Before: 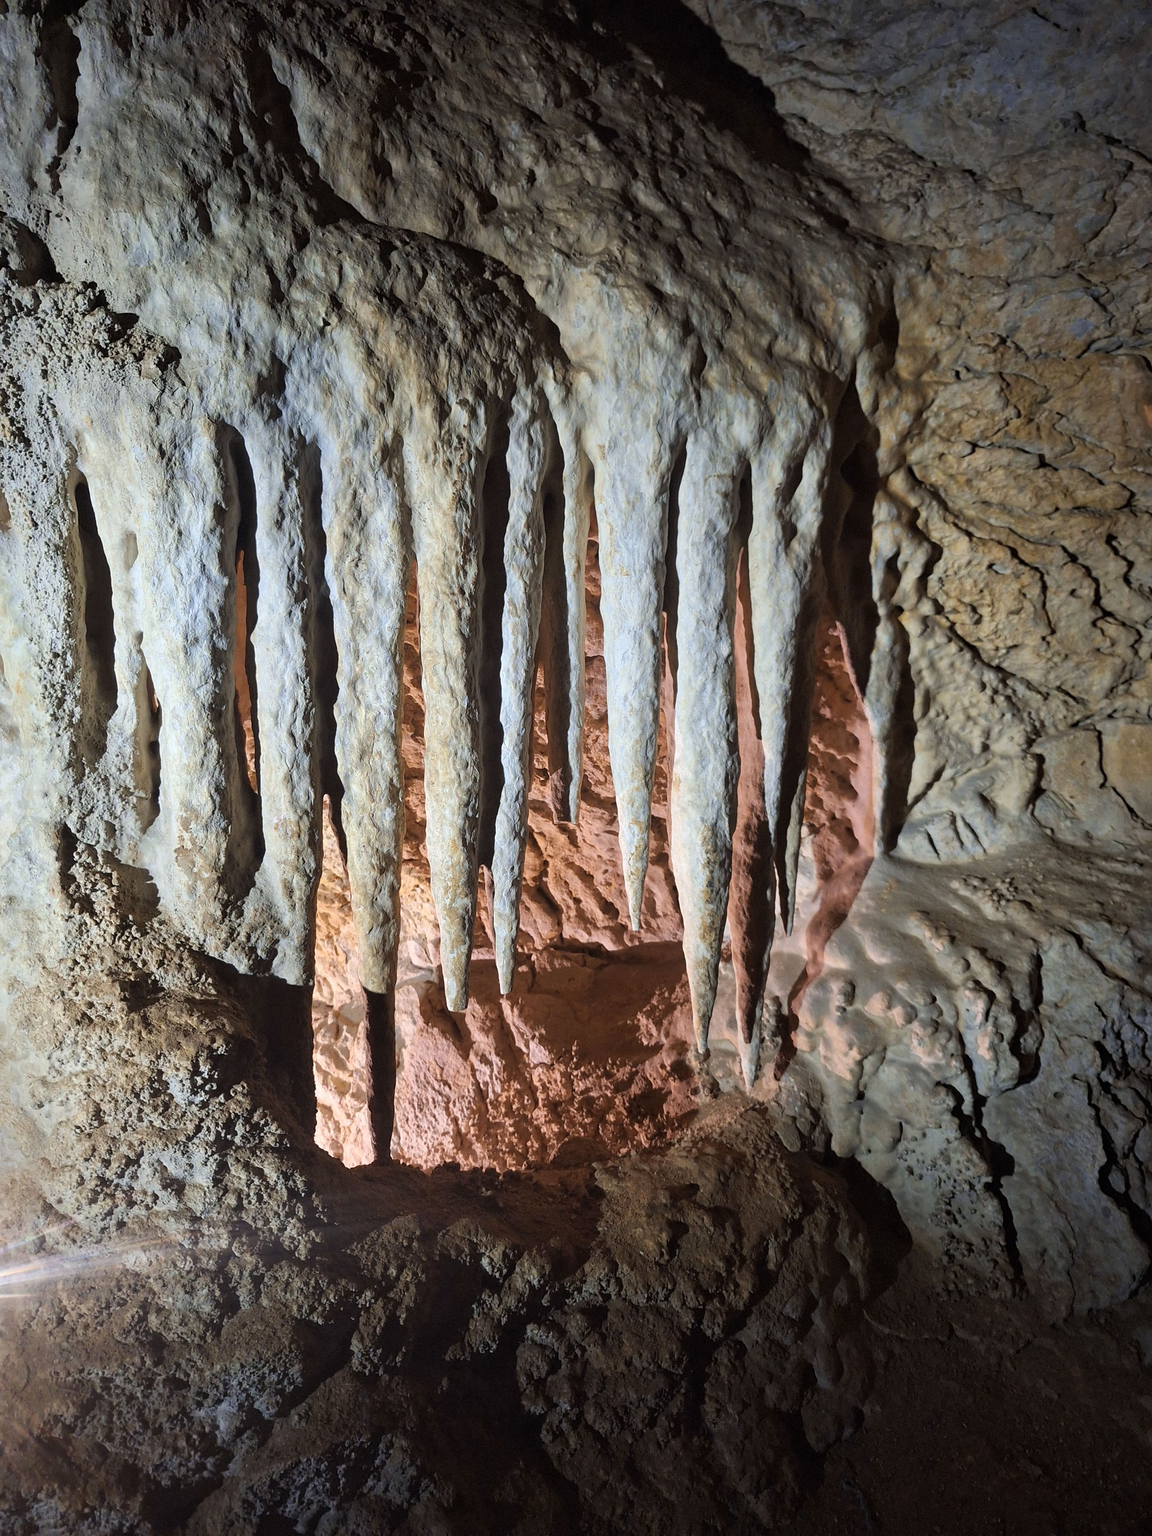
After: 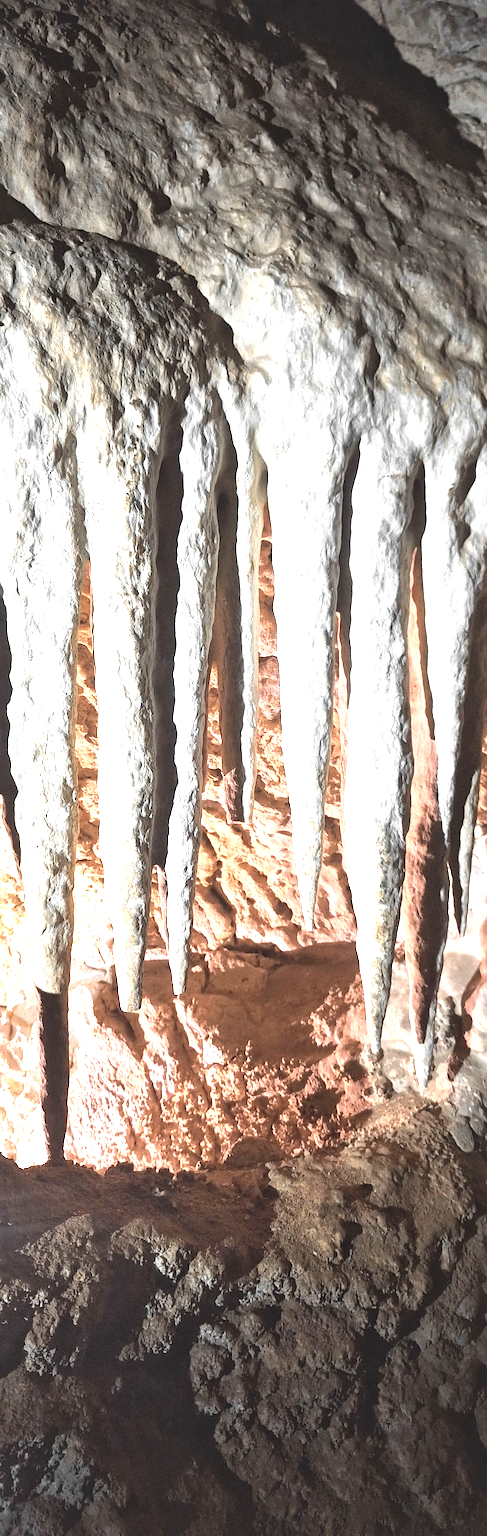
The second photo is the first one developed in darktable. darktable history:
contrast equalizer: y [[0.5 ×4, 0.524, 0.59], [0.5 ×6], [0.5 ×6], [0, 0, 0, 0.01, 0.045, 0.012], [0, 0, 0, 0.044, 0.195, 0.131]]
exposure: black level correction 0, exposure 1.104 EV, compensate exposure bias true, compensate highlight preservation false
crop: left 28.395%, right 29.241%
tone equalizer: -8 EV -0.456 EV, -7 EV -0.403 EV, -6 EV -0.296 EV, -5 EV -0.222 EV, -3 EV 0.256 EV, -2 EV 0.32 EV, -1 EV 0.367 EV, +0 EV 0.389 EV, smoothing diameter 2%, edges refinement/feathering 18.04, mask exposure compensation -1.57 EV, filter diffusion 5
tone curve: curves: ch0 [(0, 0.137) (1, 1)], color space Lab, independent channels, preserve colors none
local contrast: mode bilateral grid, contrast 19, coarseness 49, detail 132%, midtone range 0.2
color zones: curves: ch0 [(0, 0.447) (0.184, 0.543) (0.323, 0.476) (0.429, 0.445) (0.571, 0.443) (0.714, 0.451) (0.857, 0.452) (1, 0.447)]; ch1 [(0, 0.464) (0.176, 0.46) (0.287, 0.177) (0.429, 0.002) (0.571, 0) (0.714, 0) (0.857, 0) (1, 0.464)]
